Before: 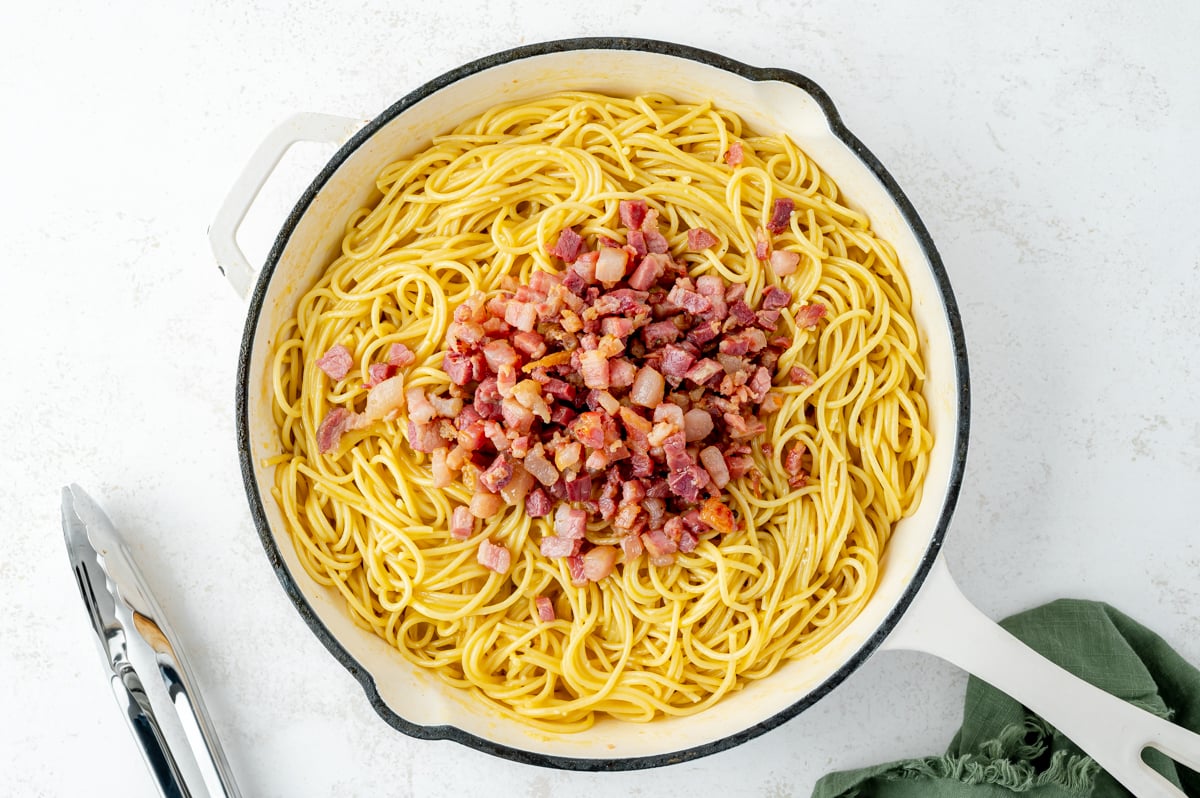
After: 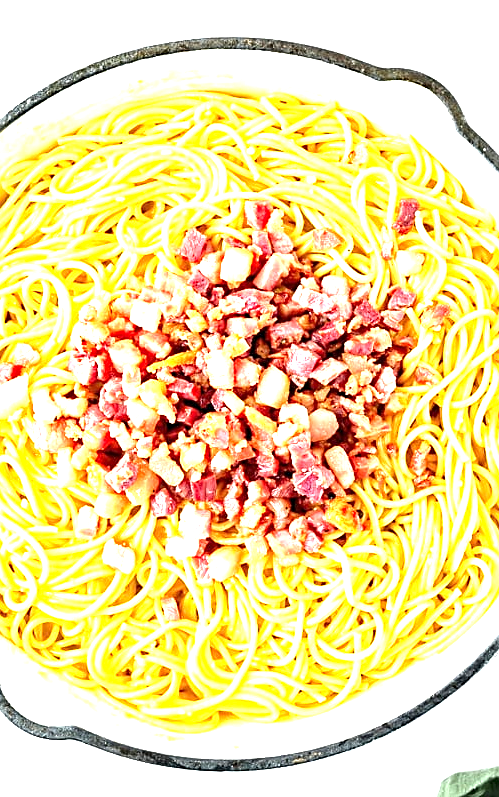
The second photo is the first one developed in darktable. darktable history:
crop: left 31.292%, right 27.119%
sharpen: on, module defaults
exposure: exposure 1.225 EV, compensate highlight preservation false
tone equalizer: -8 EV -0.783 EV, -7 EV -0.694 EV, -6 EV -0.618 EV, -5 EV -0.364 EV, -3 EV 0.403 EV, -2 EV 0.6 EV, -1 EV 0.7 EV, +0 EV 0.747 EV, smoothing diameter 24.86%, edges refinement/feathering 12.54, preserve details guided filter
